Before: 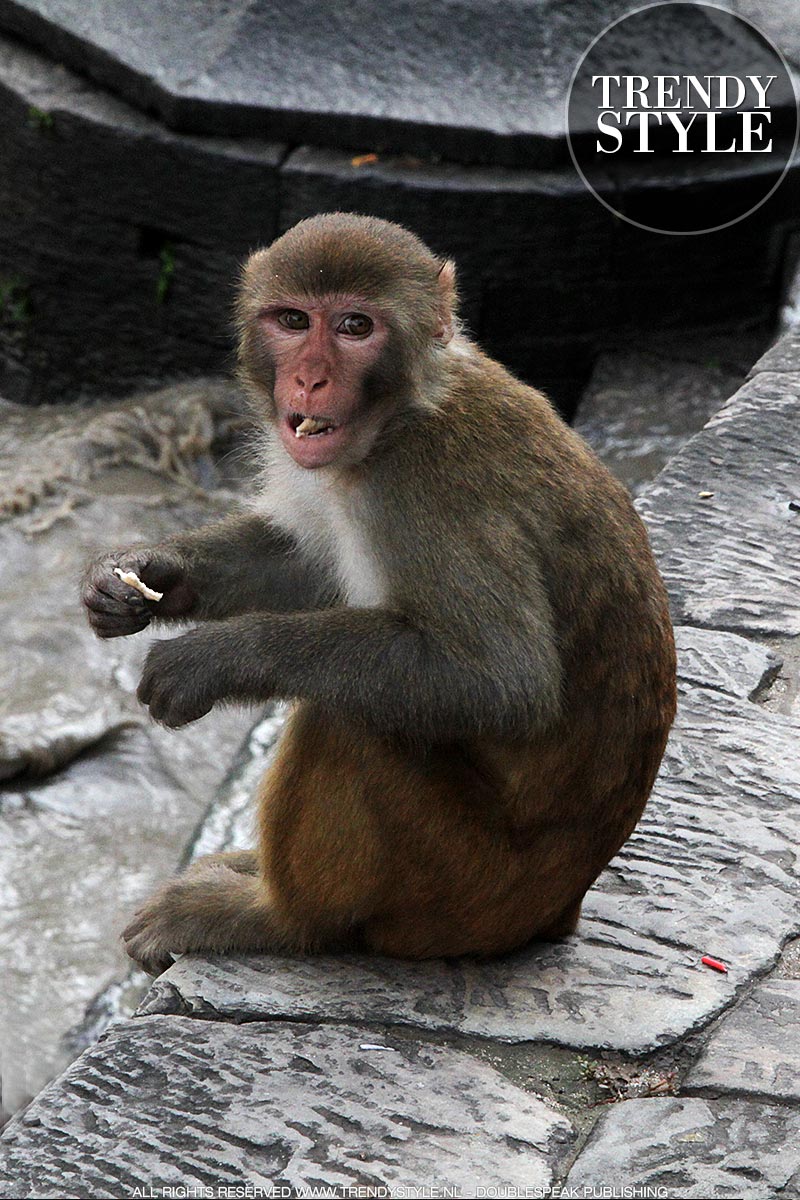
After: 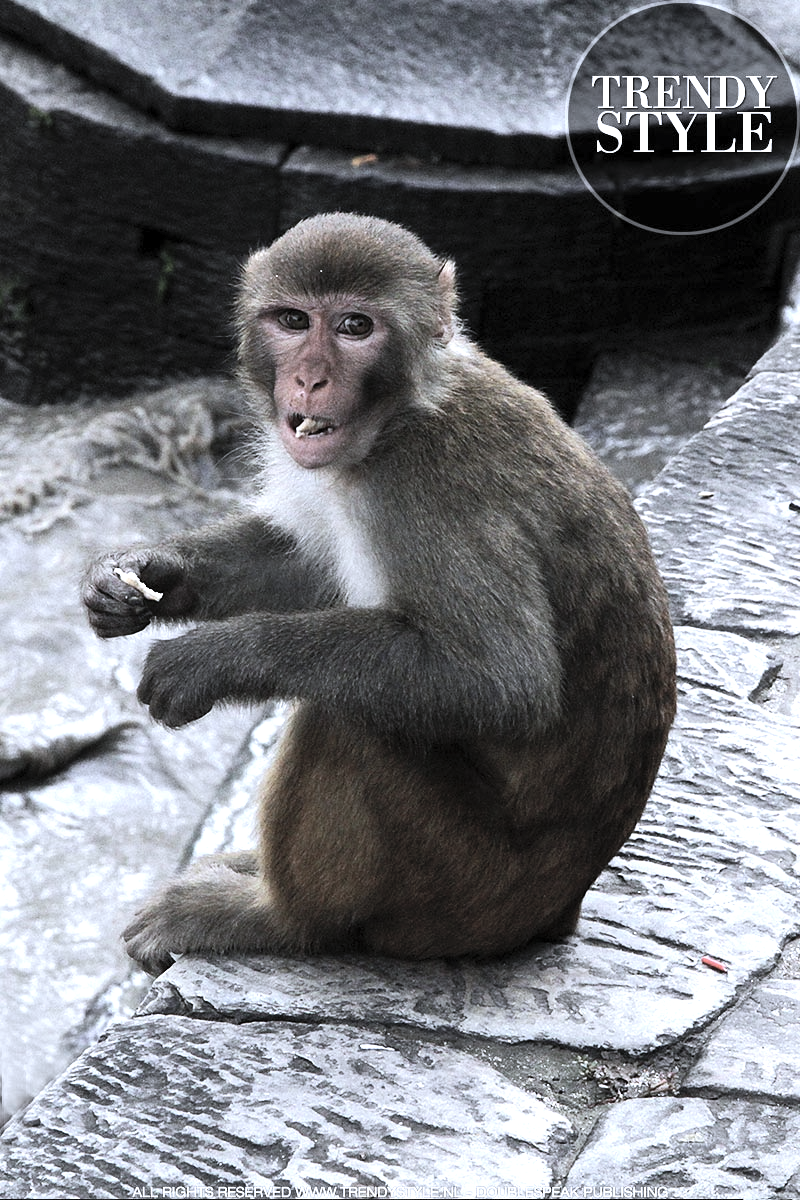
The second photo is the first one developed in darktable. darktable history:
tone equalizer: -8 EV -0.75 EV, -7 EV -0.7 EV, -6 EV -0.6 EV, -5 EV -0.4 EV, -3 EV 0.4 EV, -2 EV 0.6 EV, -1 EV 0.7 EV, +0 EV 0.75 EV, edges refinement/feathering 500, mask exposure compensation -1.57 EV, preserve details no
contrast brightness saturation: brightness 0.18, saturation -0.5
white balance: red 0.948, green 1.02, blue 1.176
